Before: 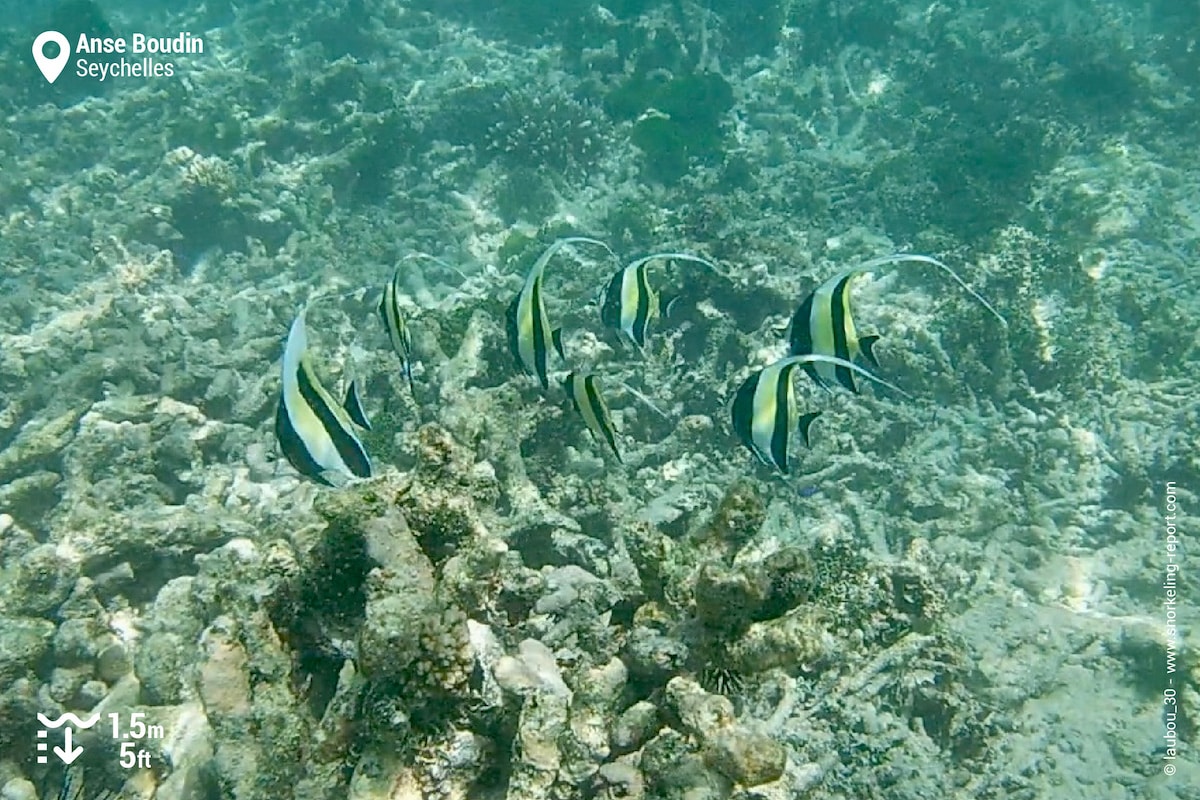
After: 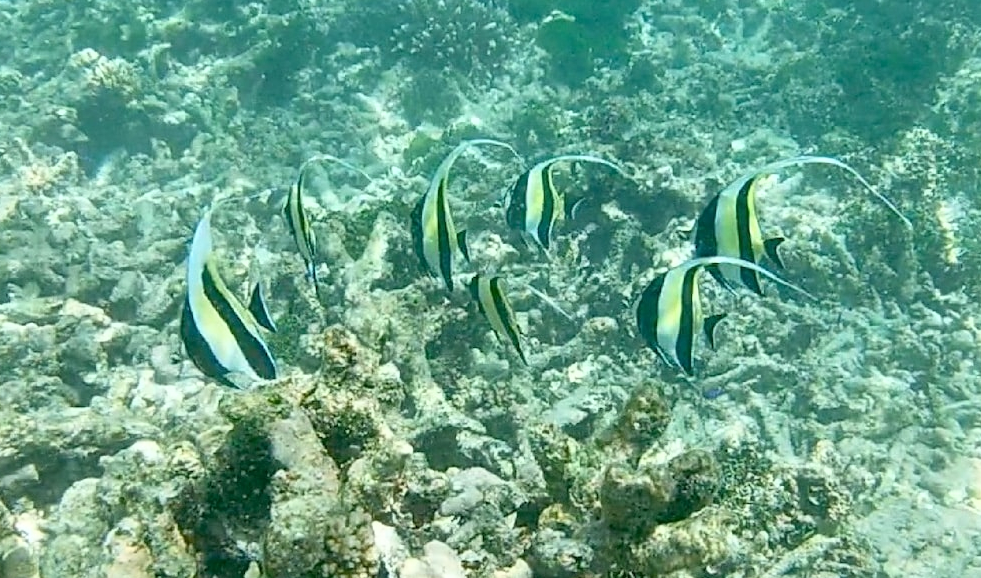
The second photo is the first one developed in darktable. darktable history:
crop: left 7.938%, top 12.307%, right 10.239%, bottom 15.428%
exposure: exposure -0.152 EV, compensate highlight preservation false
local contrast: highlights 101%, shadows 98%, detail 120%, midtone range 0.2
base curve: curves: ch0 [(0, 0) (0.579, 0.807) (1, 1)]
